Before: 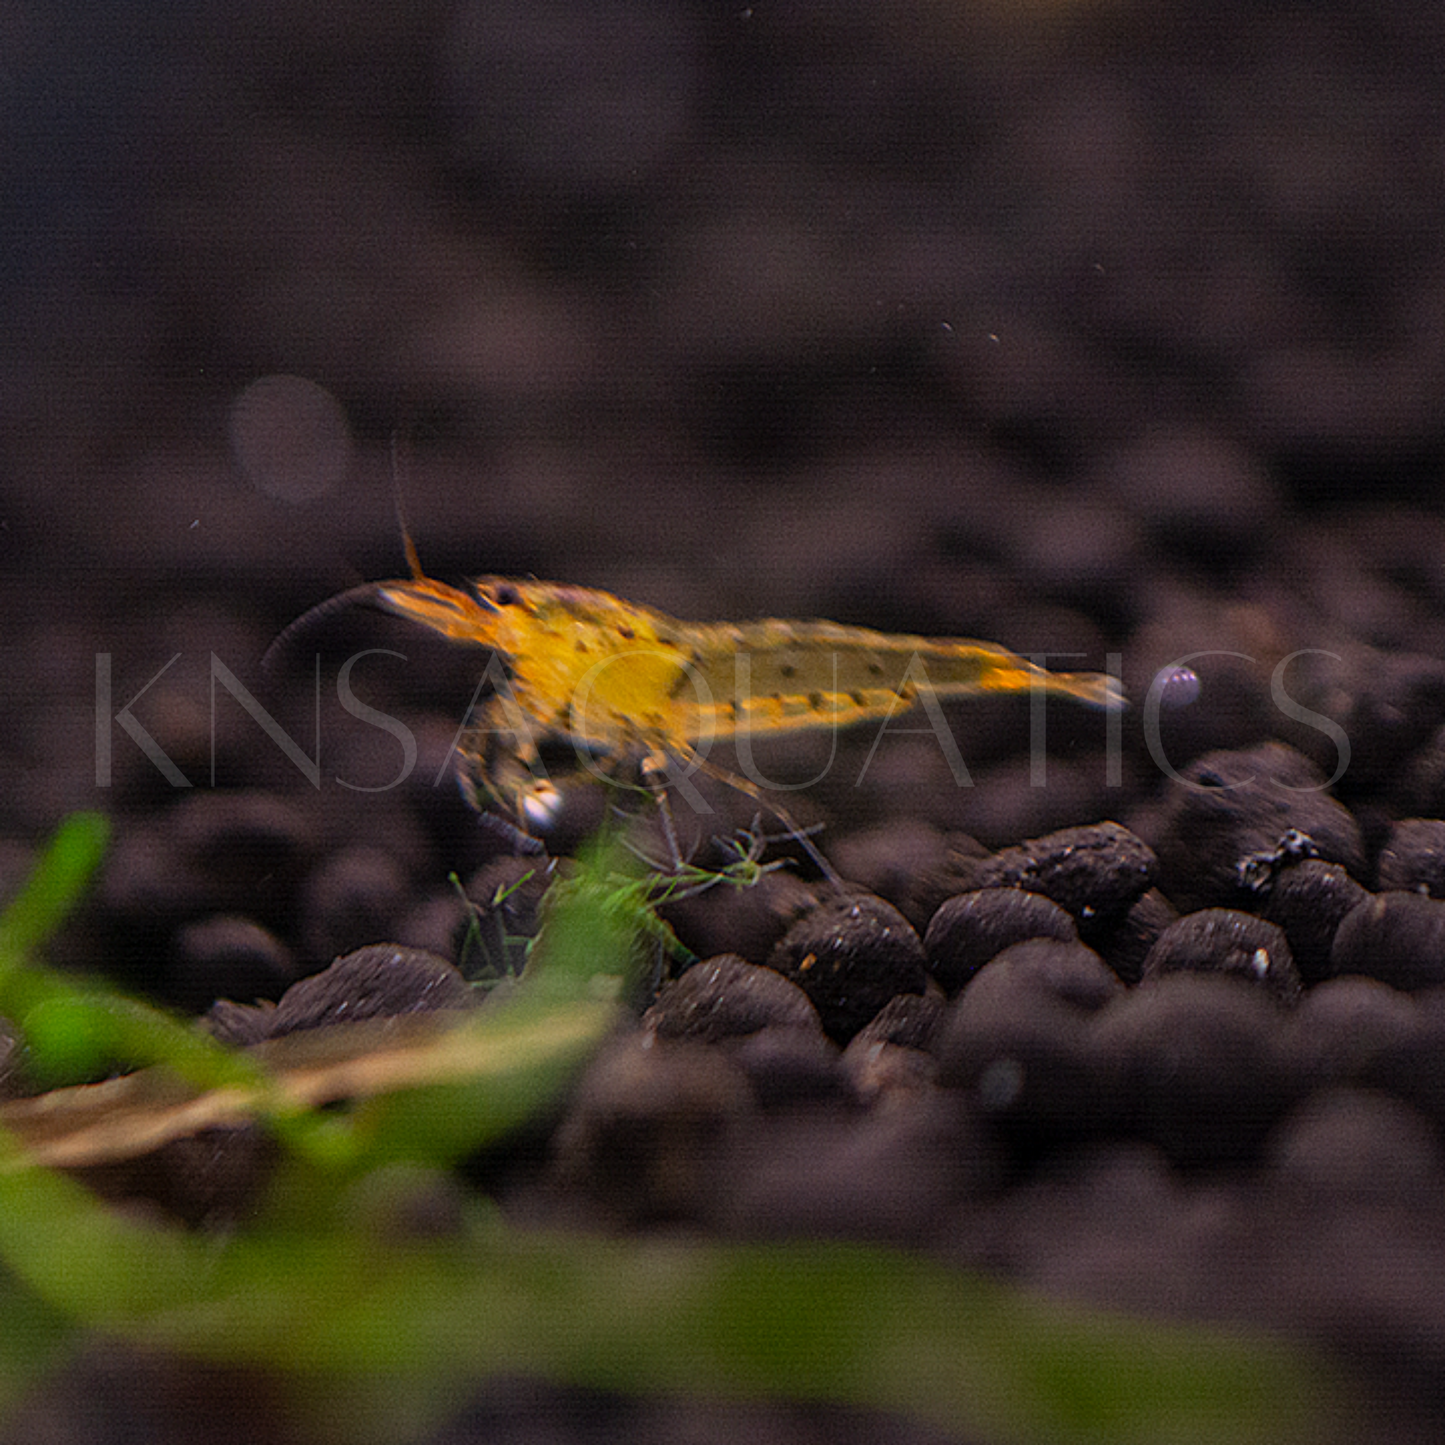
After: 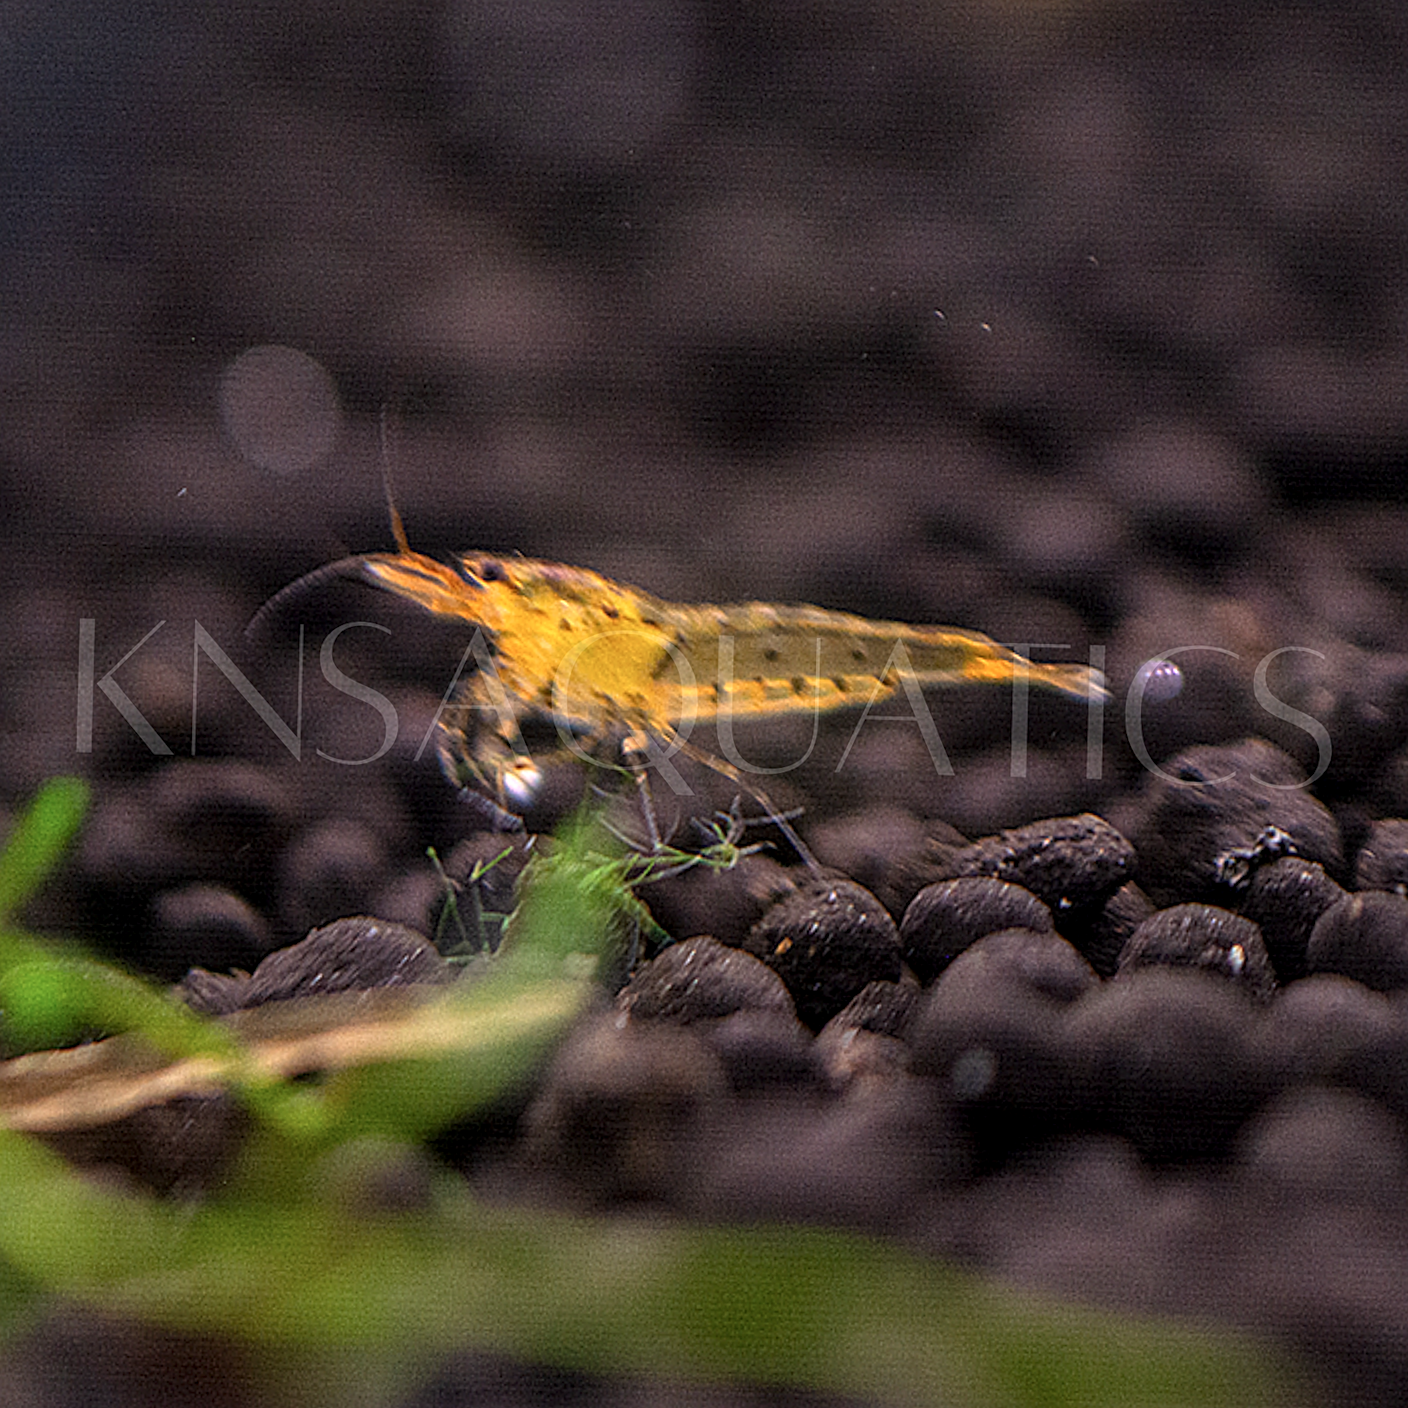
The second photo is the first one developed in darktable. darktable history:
contrast brightness saturation: saturation -0.101
exposure: exposure 0.562 EV, compensate highlight preservation false
local contrast: on, module defaults
sharpen: on, module defaults
crop and rotate: angle -1.52°
